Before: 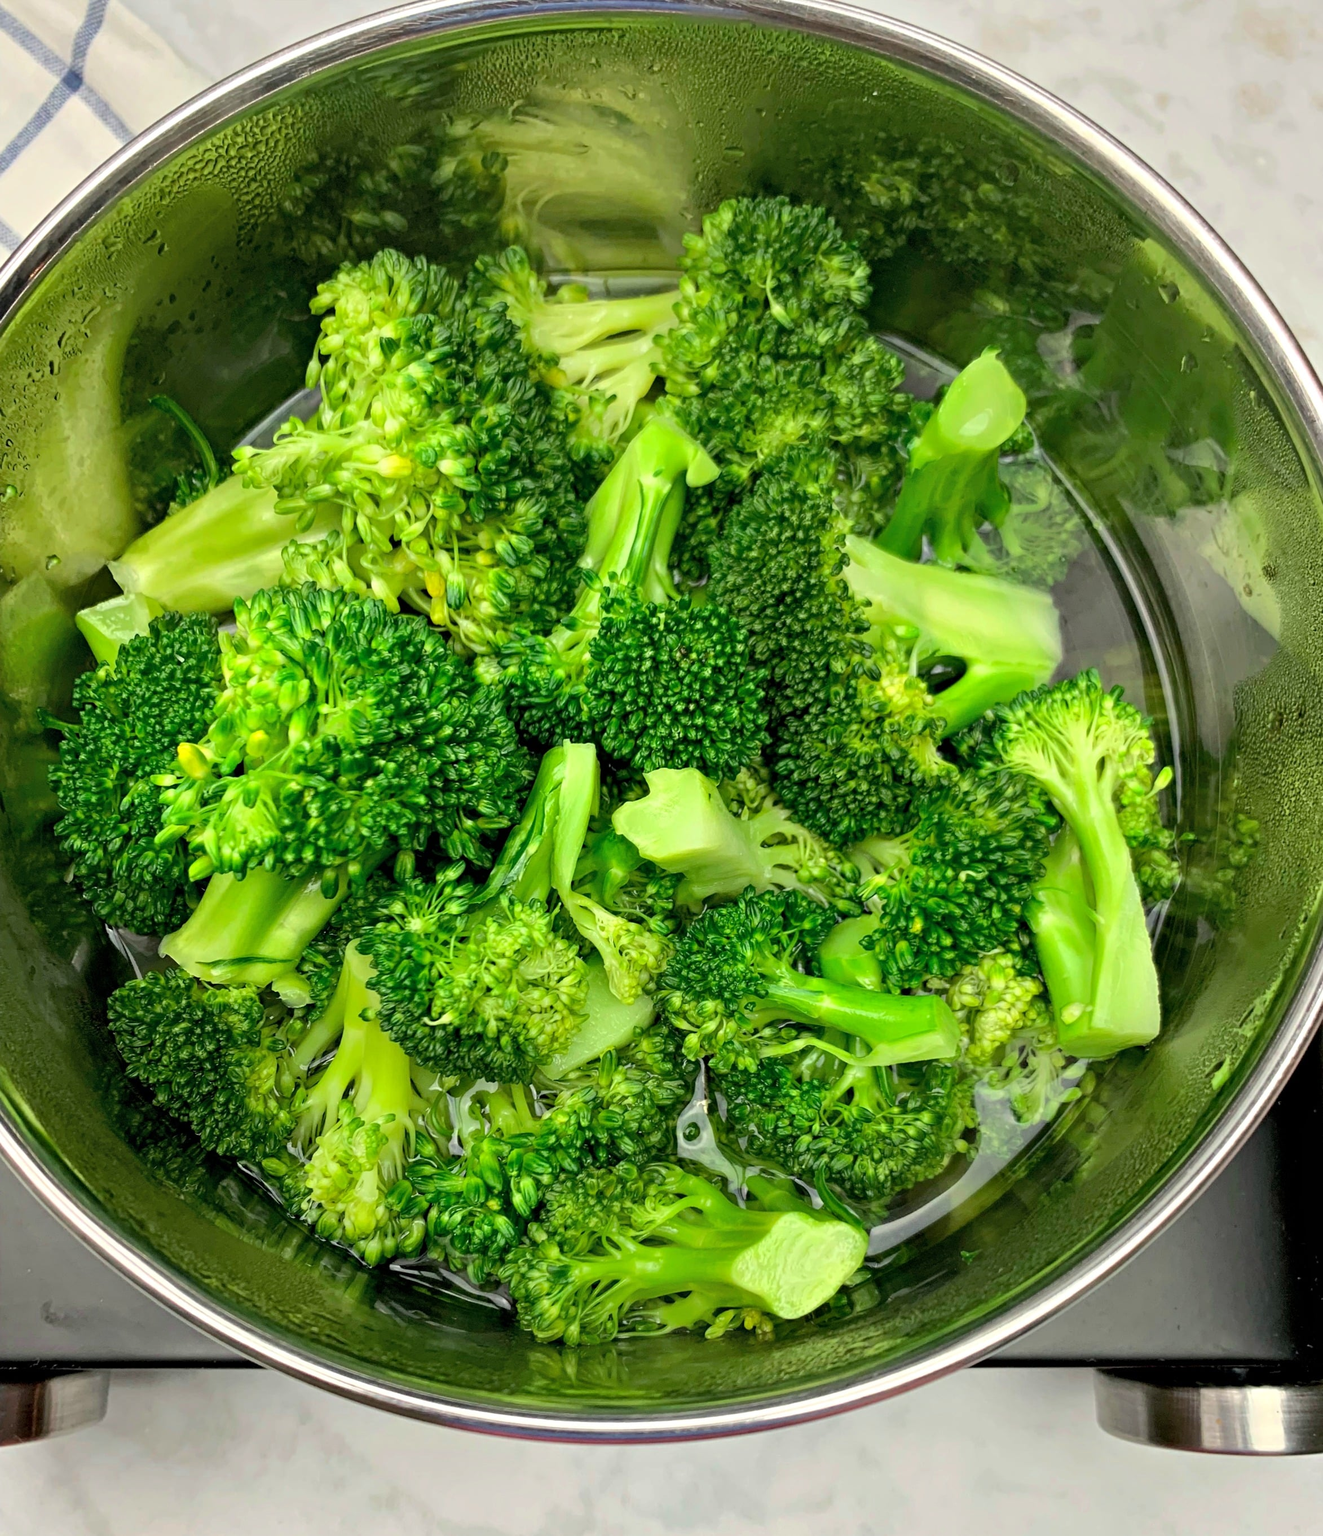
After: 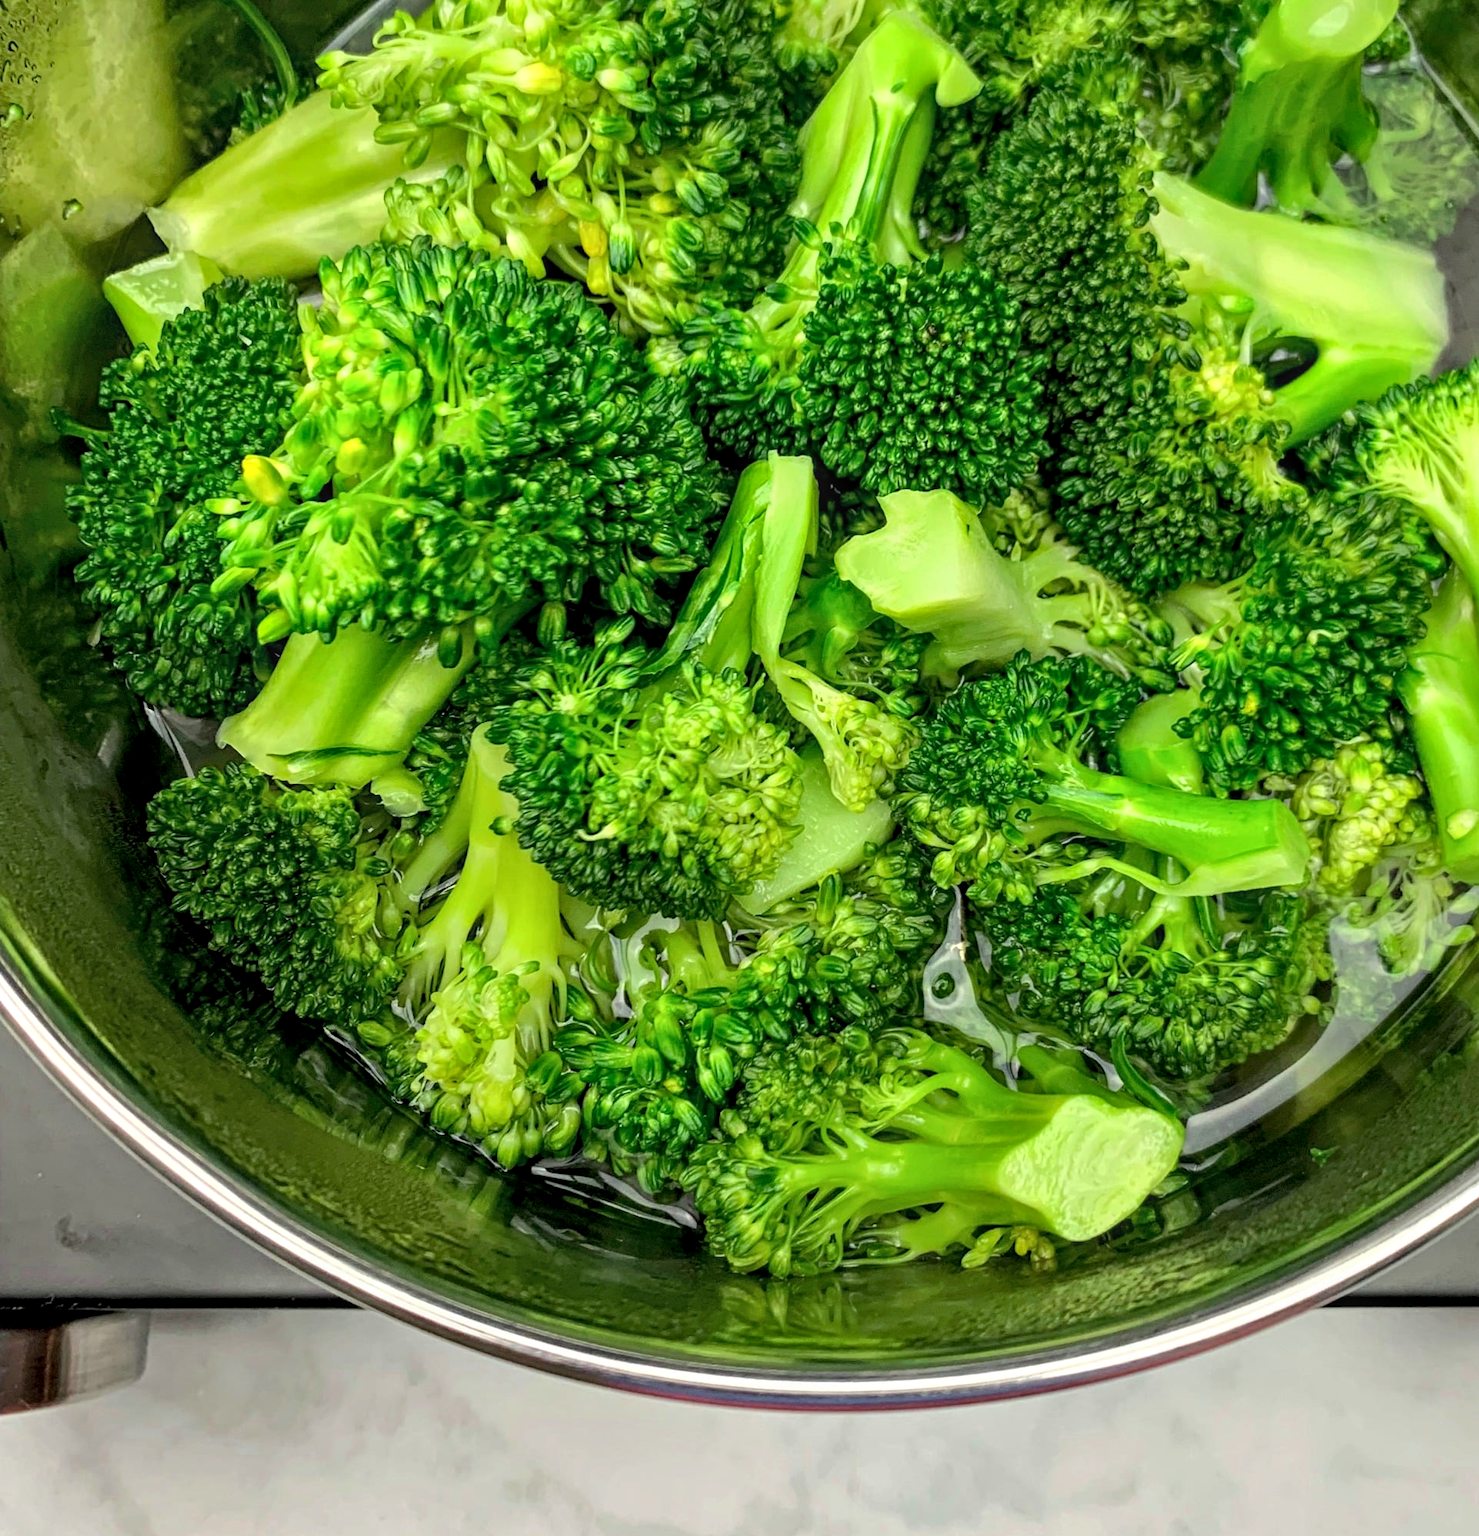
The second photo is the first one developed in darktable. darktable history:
crop: top 26.651%, right 18.029%
local contrast: on, module defaults
